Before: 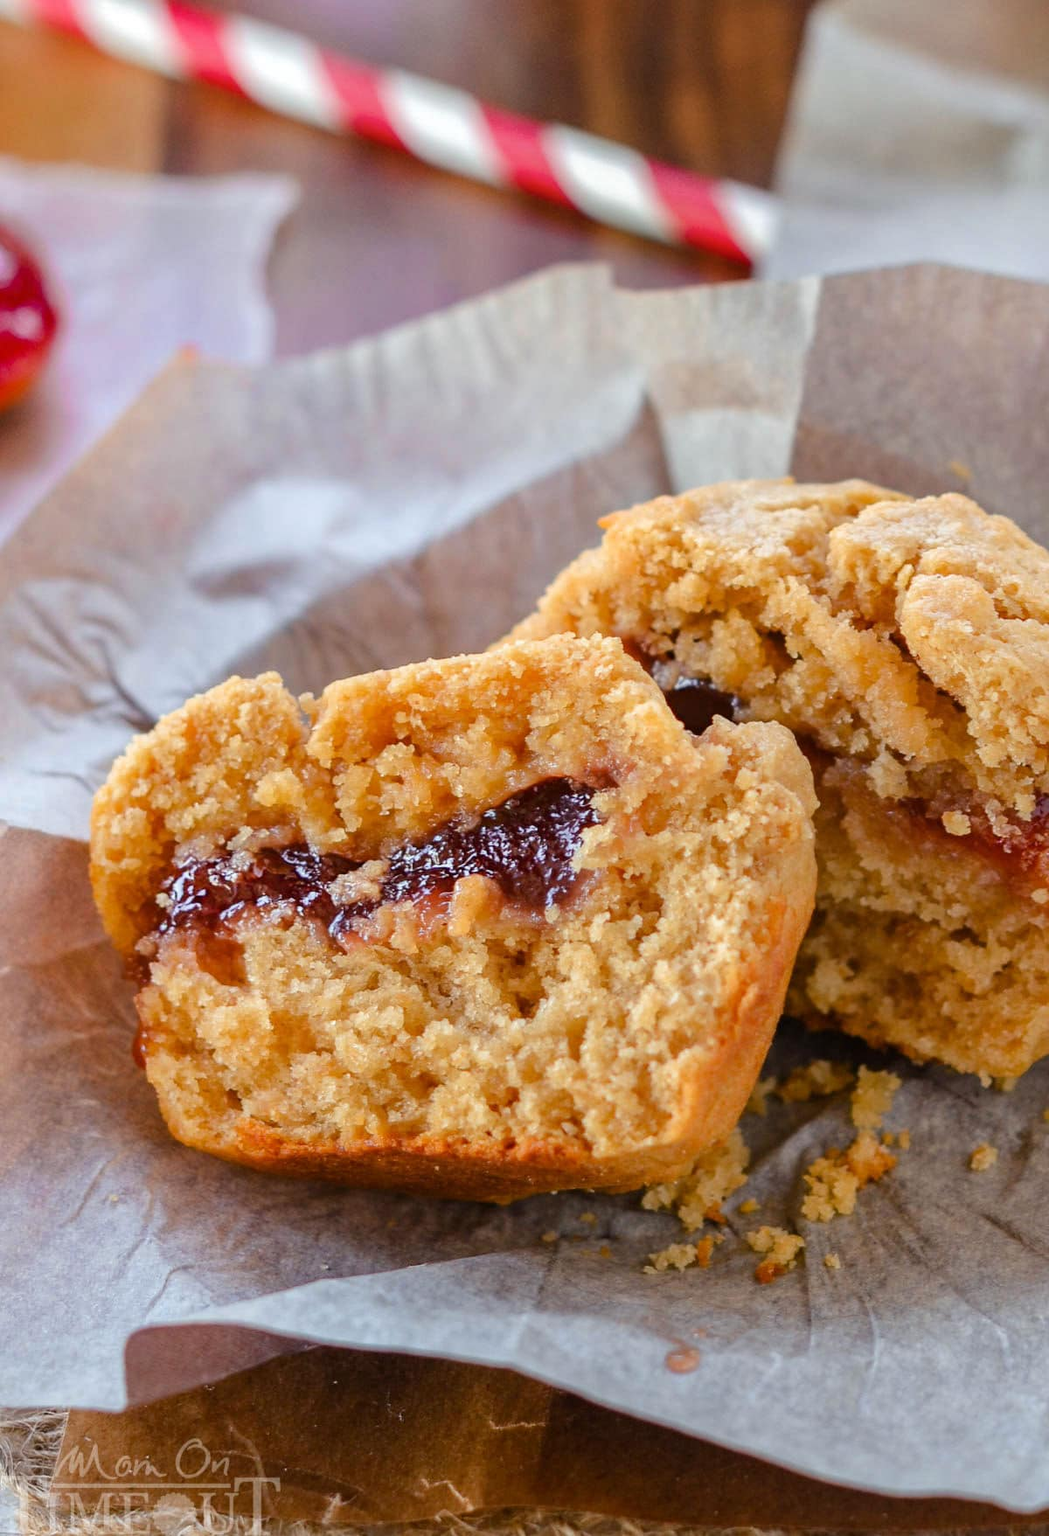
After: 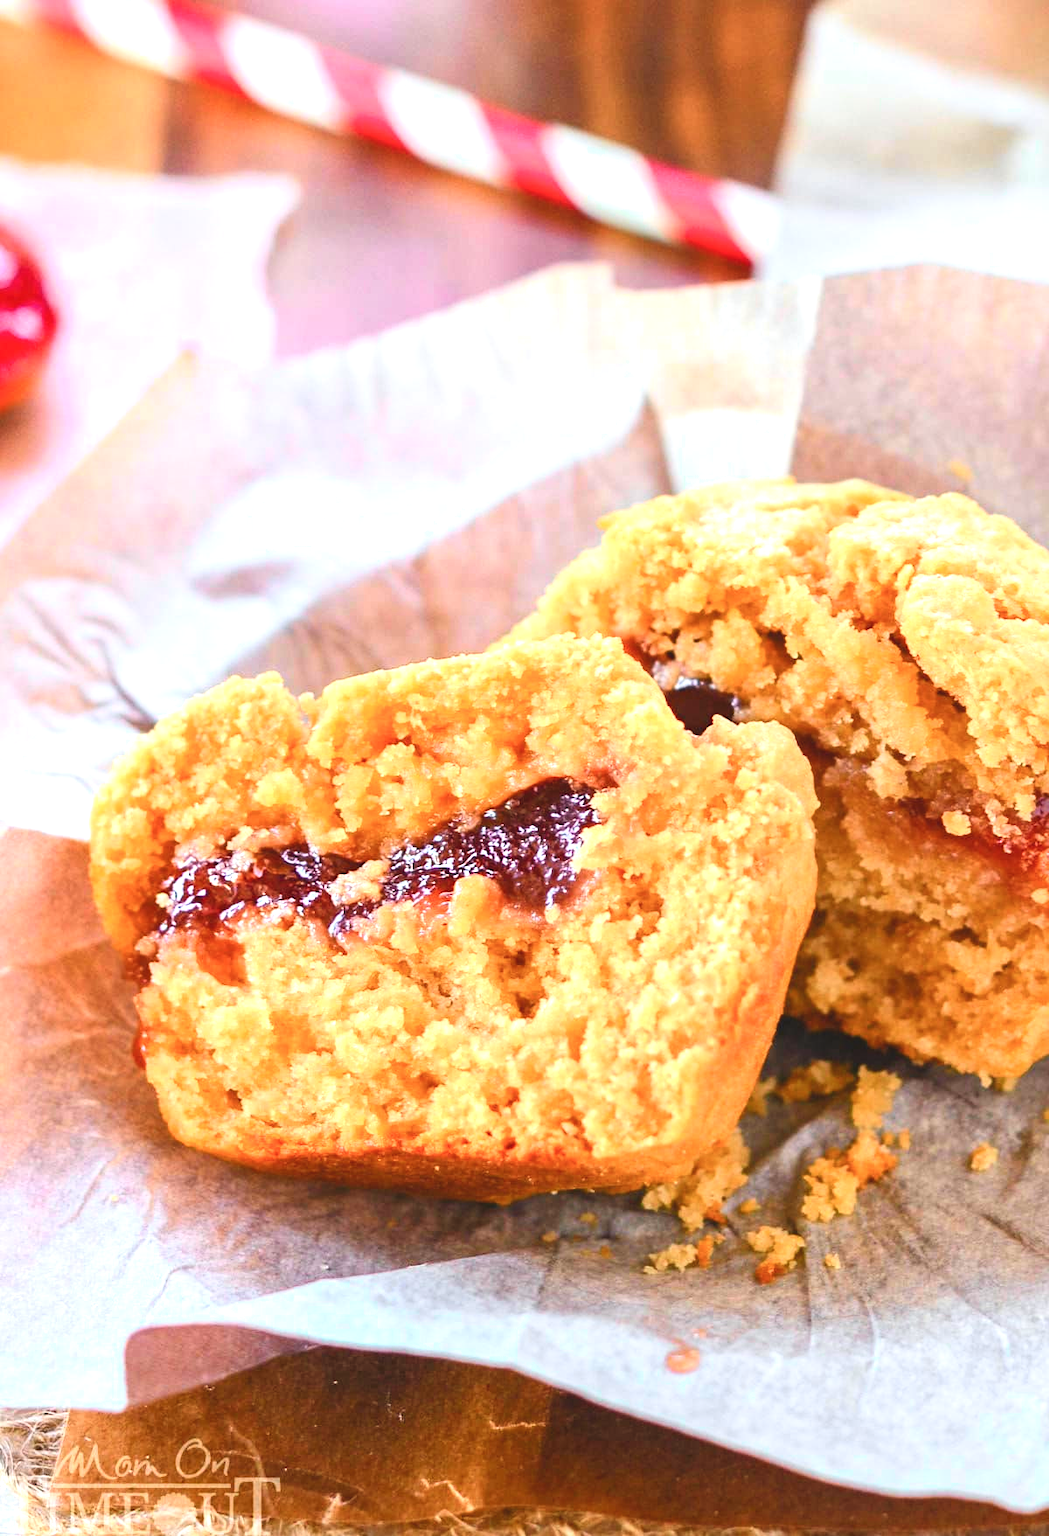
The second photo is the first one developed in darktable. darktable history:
exposure: black level correction -0.005, exposure 1 EV, compensate highlight preservation false
tone curve: curves: ch0 [(0, 0) (0.051, 0.047) (0.102, 0.099) (0.232, 0.249) (0.462, 0.501) (0.698, 0.761) (0.908, 0.946) (1, 1)]; ch1 [(0, 0) (0.339, 0.298) (0.402, 0.363) (0.453, 0.413) (0.485, 0.469) (0.494, 0.493) (0.504, 0.501) (0.525, 0.533) (0.563, 0.591) (0.597, 0.631) (1, 1)]; ch2 [(0, 0) (0.48, 0.48) (0.504, 0.5) (0.539, 0.554) (0.59, 0.628) (0.642, 0.682) (0.824, 0.815) (1, 1)], color space Lab, independent channels, preserve colors none
